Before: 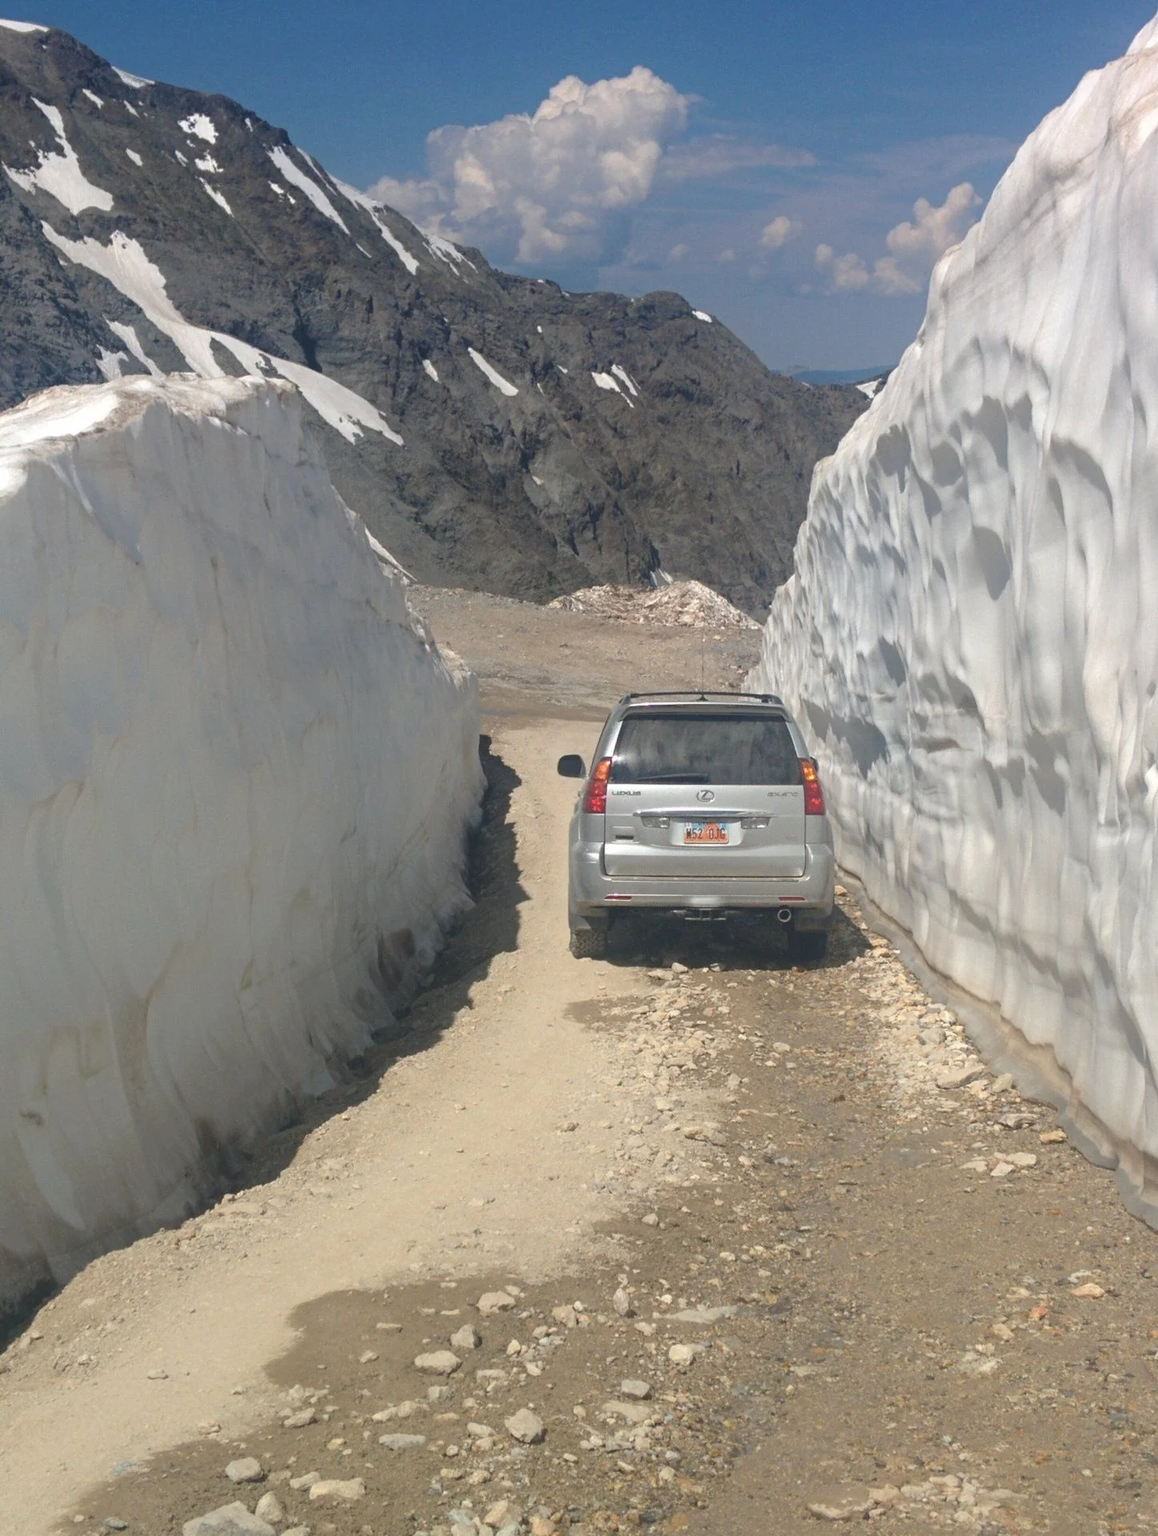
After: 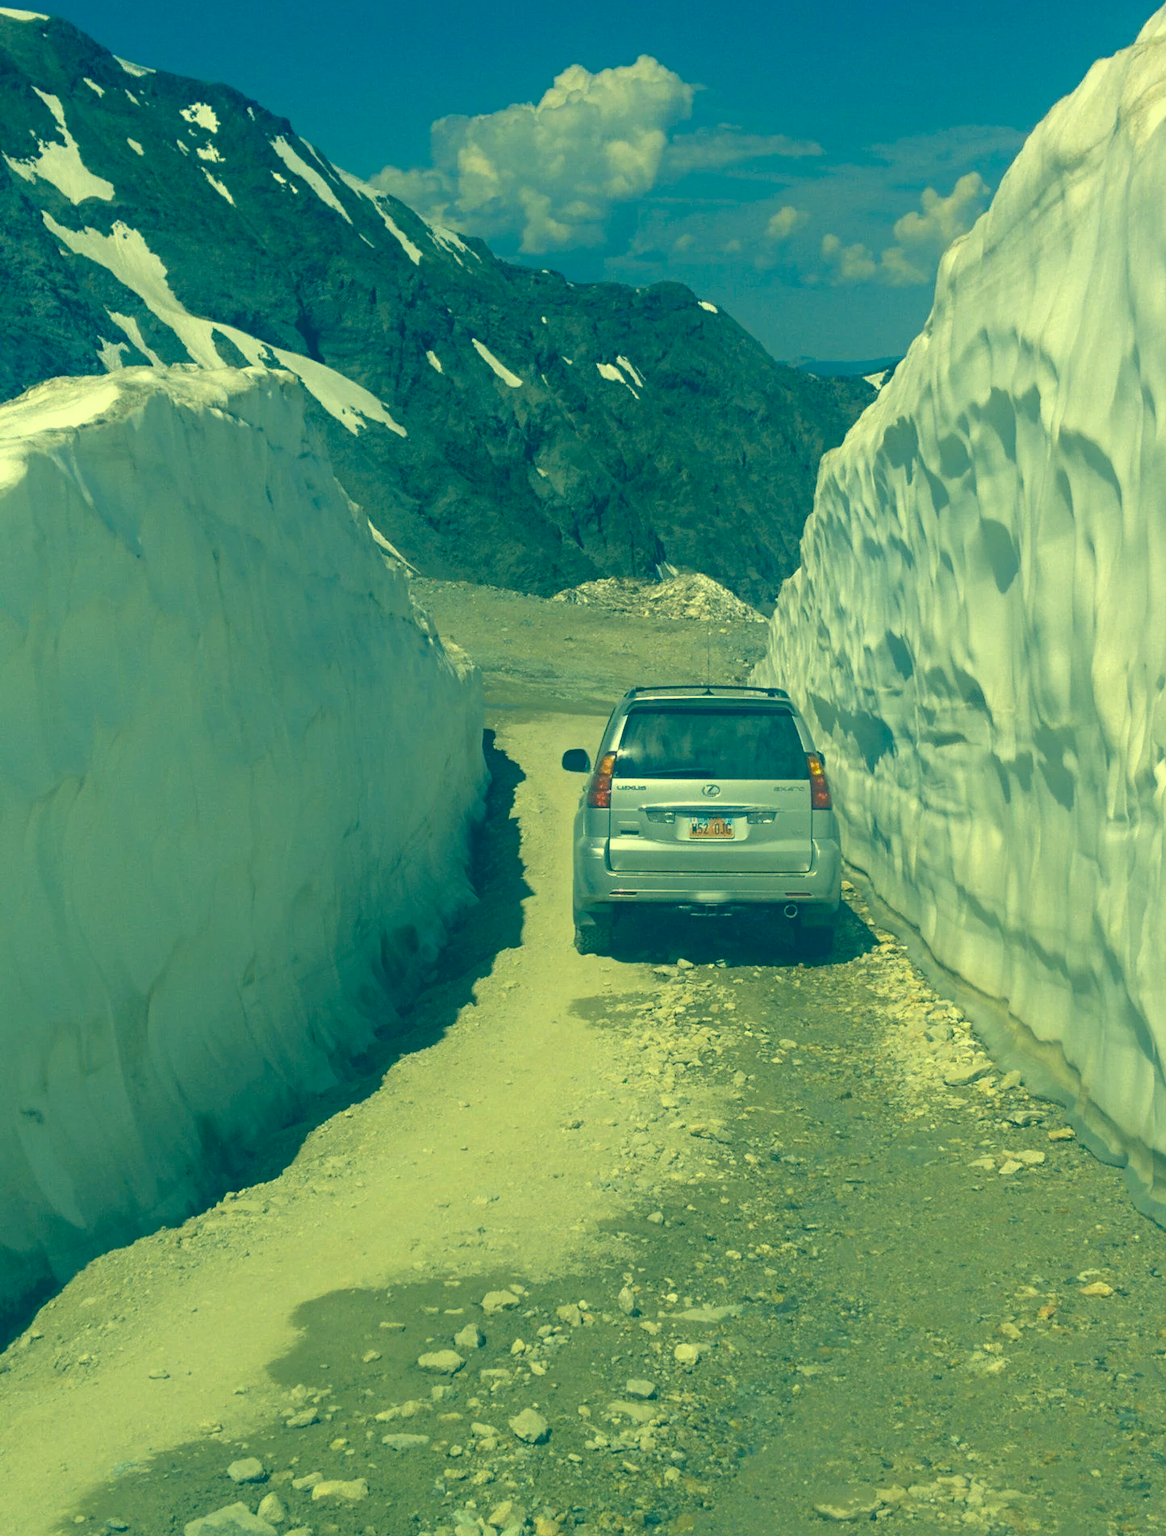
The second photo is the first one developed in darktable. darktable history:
crop: top 0.82%, right 0.061%
base curve: curves: ch0 [(0, 0) (0.303, 0.277) (1, 1)], preserve colors none
color correction: highlights a* -15.56, highlights b* 39.63, shadows a* -39.28, shadows b* -25.89
